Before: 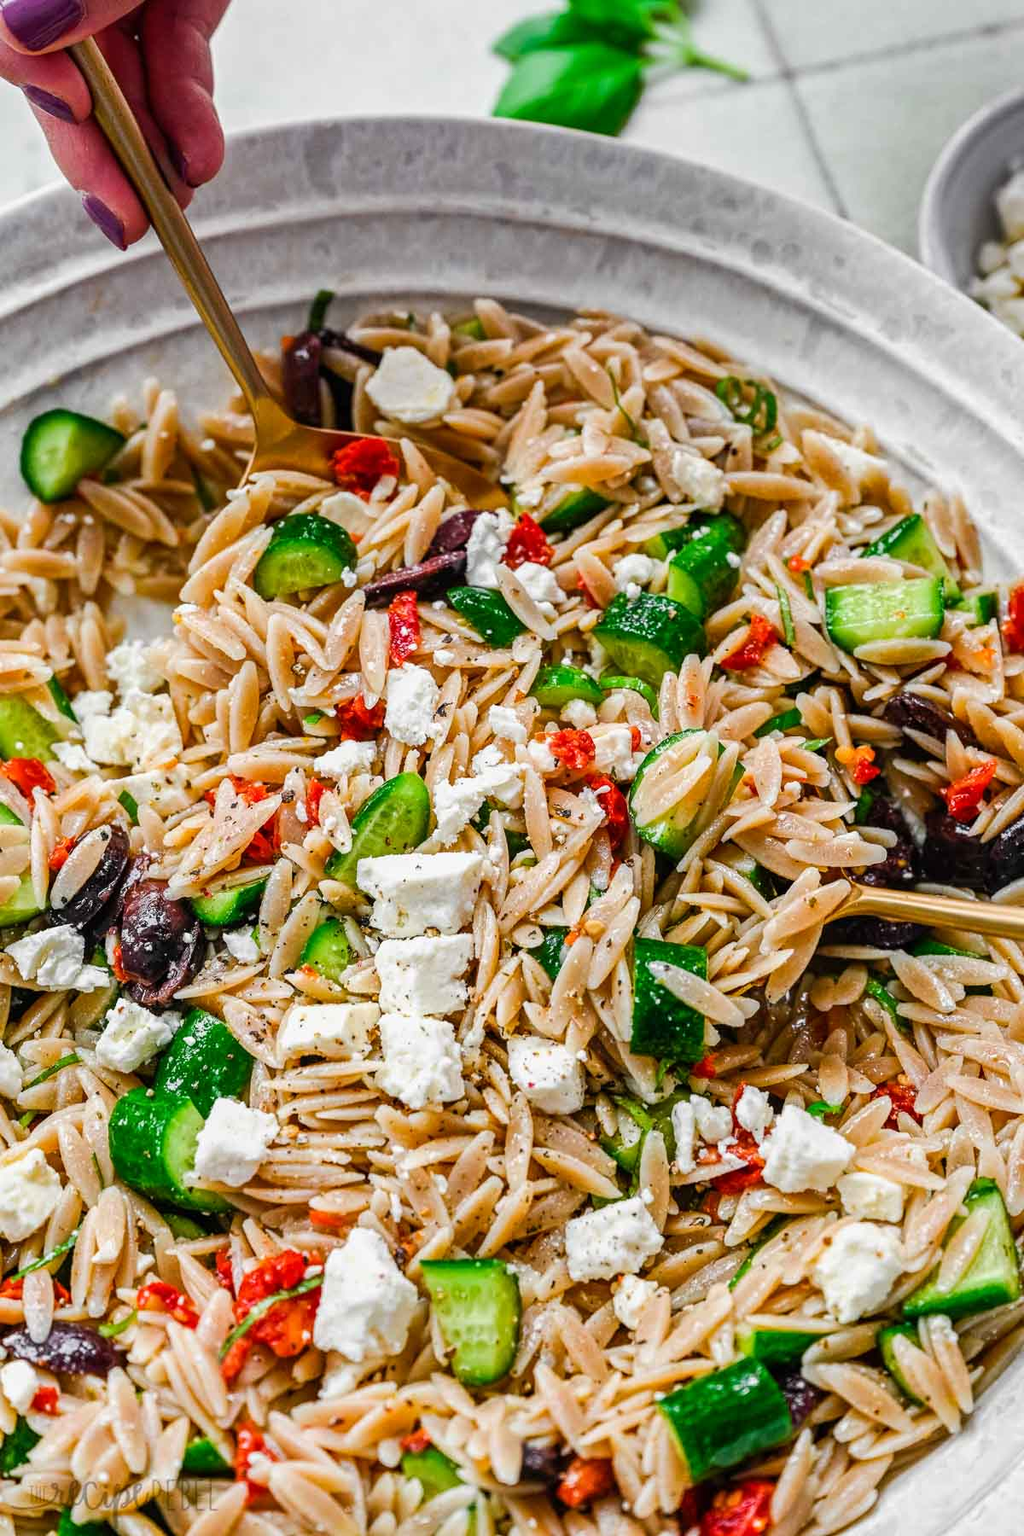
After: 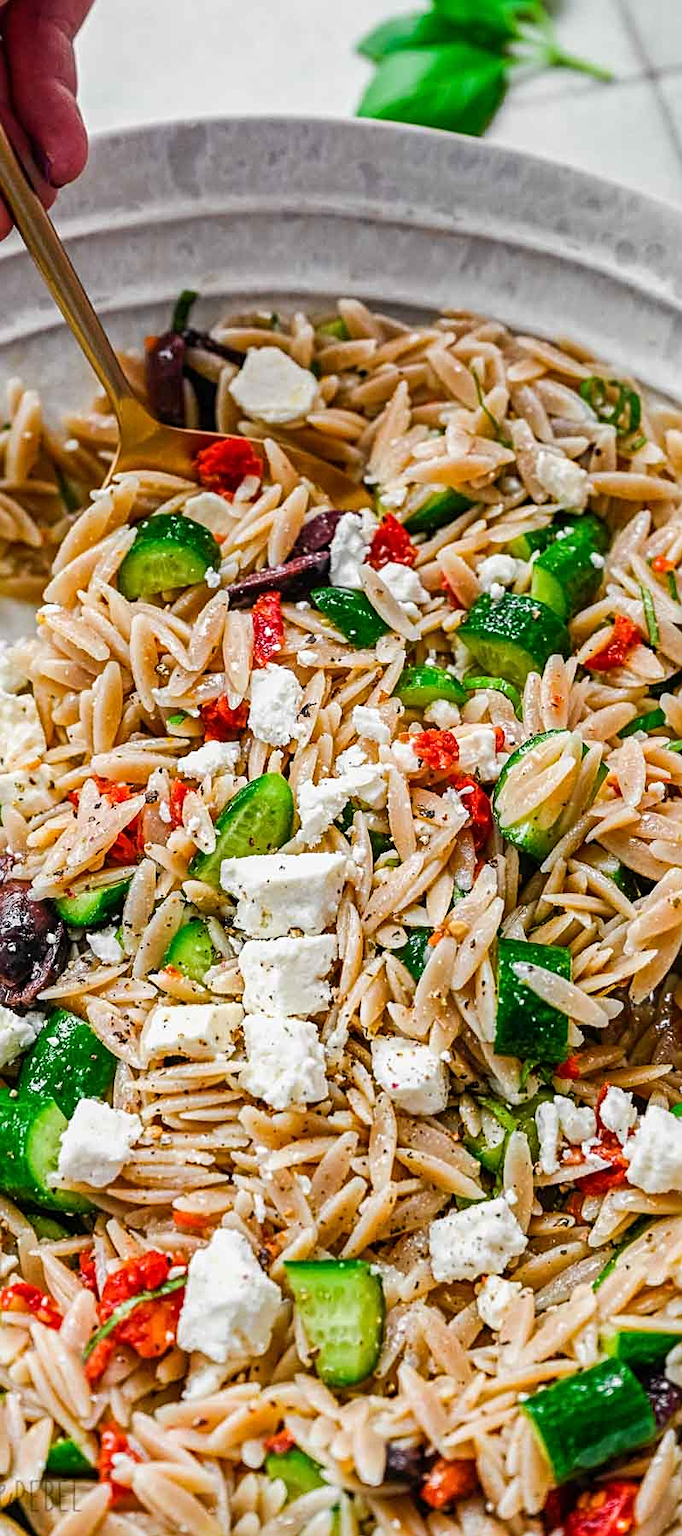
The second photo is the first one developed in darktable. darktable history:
crop and rotate: left 13.342%, right 20.033%
sharpen: radius 2.476, amount 0.339
